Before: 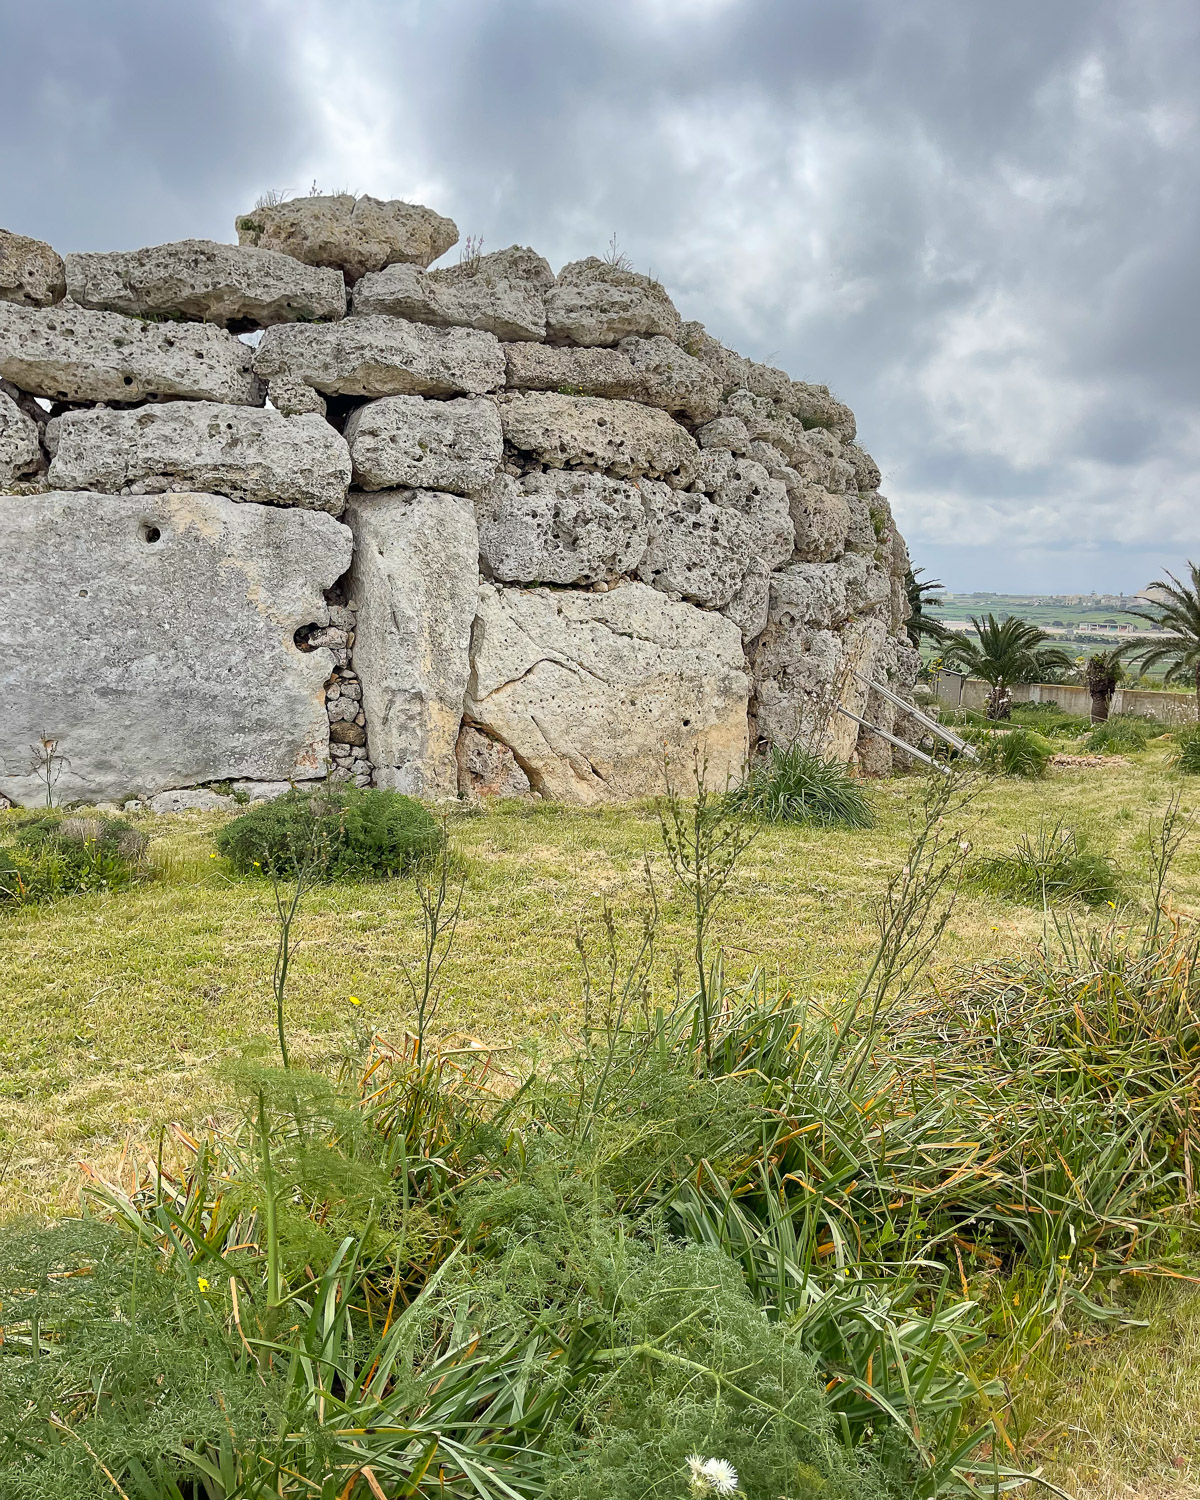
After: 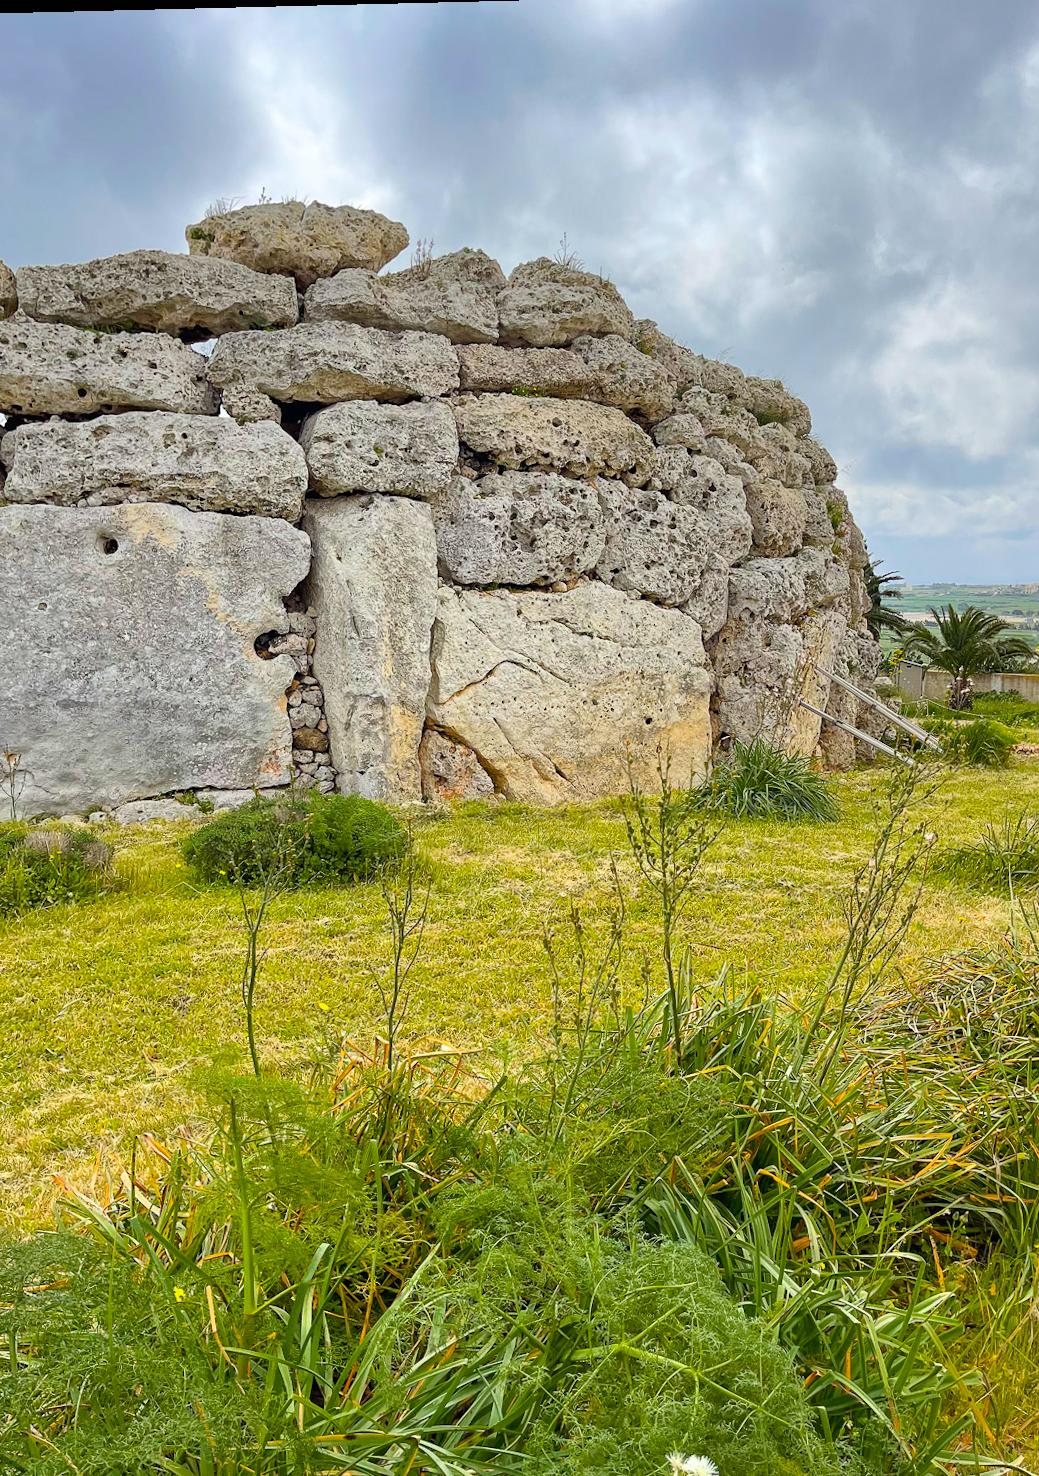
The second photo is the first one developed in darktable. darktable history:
exposure: black level correction 0, exposure 0 EV, compensate highlight preservation false
crop and rotate: angle 1.41°, left 4.526%, top 0.944%, right 11.418%, bottom 2.484%
color balance rgb: shadows lift › chroma 1.011%, shadows lift › hue 31.08°, linear chroma grading › global chroma 14.668%, perceptual saturation grading › global saturation 29.525%
